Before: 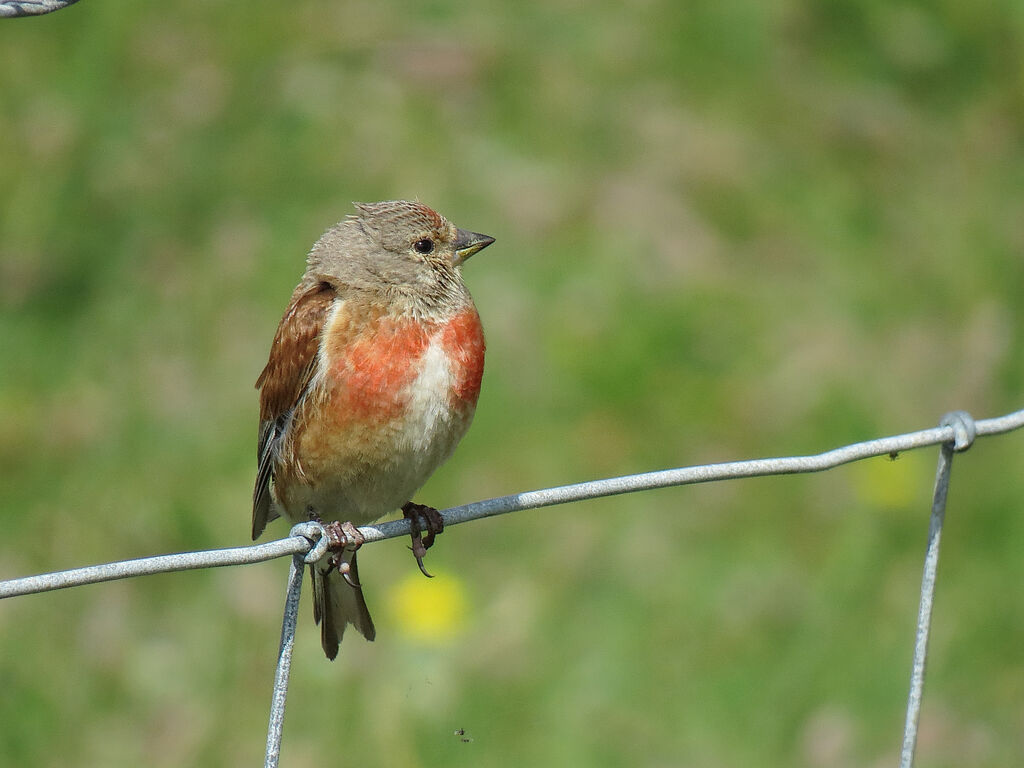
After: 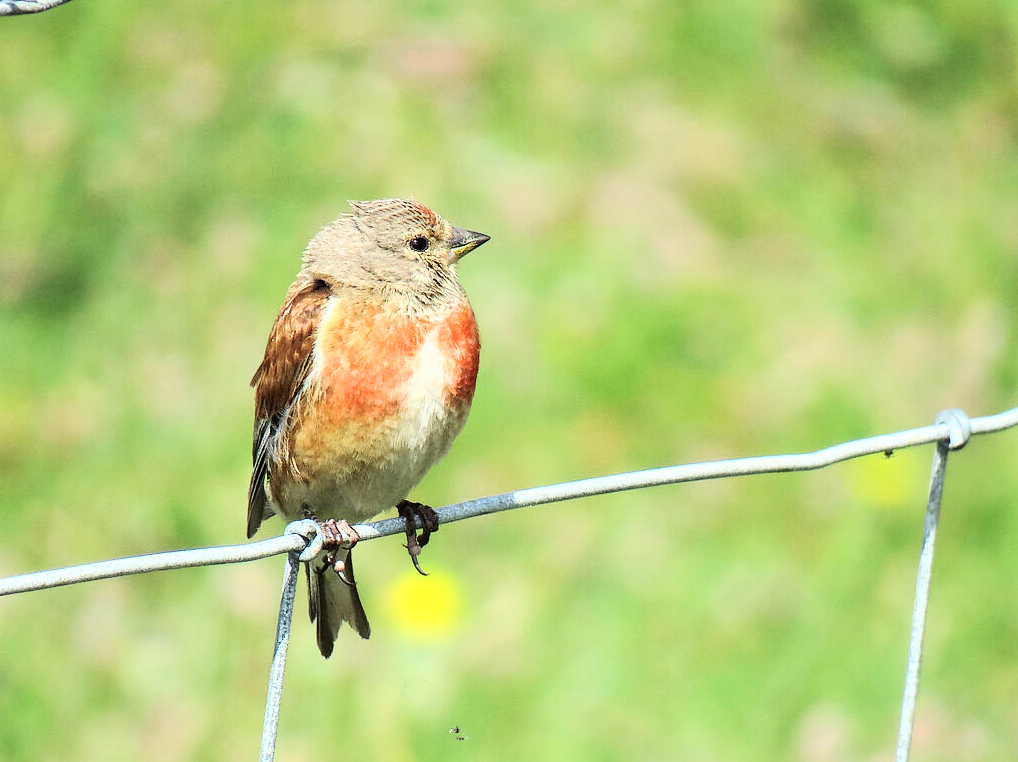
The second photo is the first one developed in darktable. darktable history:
crop and rotate: left 0.579%, top 0.315%, bottom 0.337%
base curve: curves: ch0 [(0, 0) (0.007, 0.004) (0.027, 0.03) (0.046, 0.07) (0.207, 0.54) (0.442, 0.872) (0.673, 0.972) (1, 1)]
